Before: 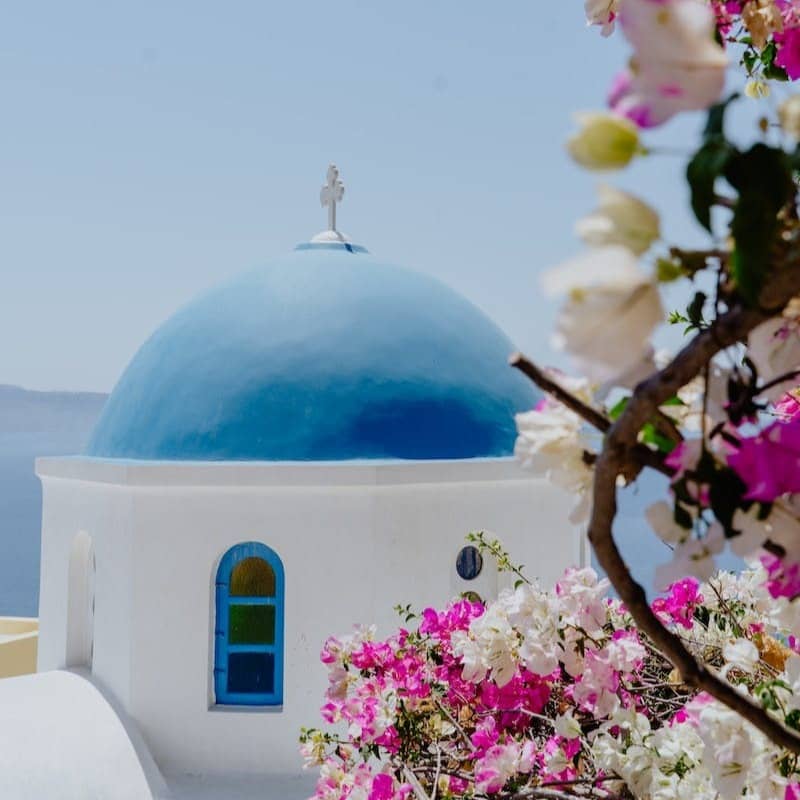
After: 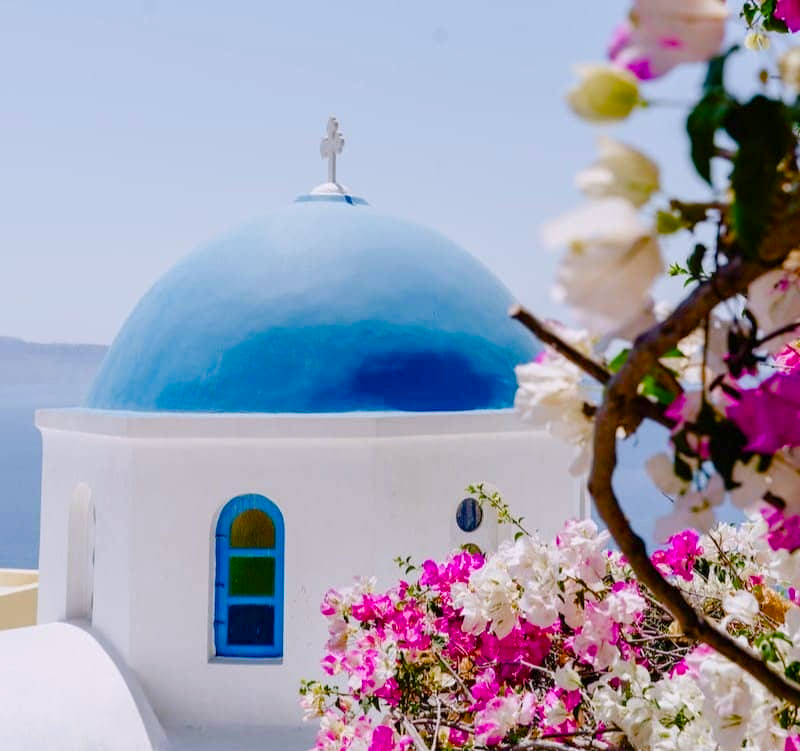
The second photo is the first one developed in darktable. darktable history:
color balance rgb: highlights gain › chroma 1.537%, highlights gain › hue 308°, perceptual saturation grading › global saturation 24.779%, perceptual saturation grading › highlights -51.2%, perceptual saturation grading › mid-tones 19.507%, perceptual saturation grading › shadows 61.153%, global vibrance 20%
exposure: exposure 0.238 EV, compensate highlight preservation false
crop and rotate: top 6.074%
